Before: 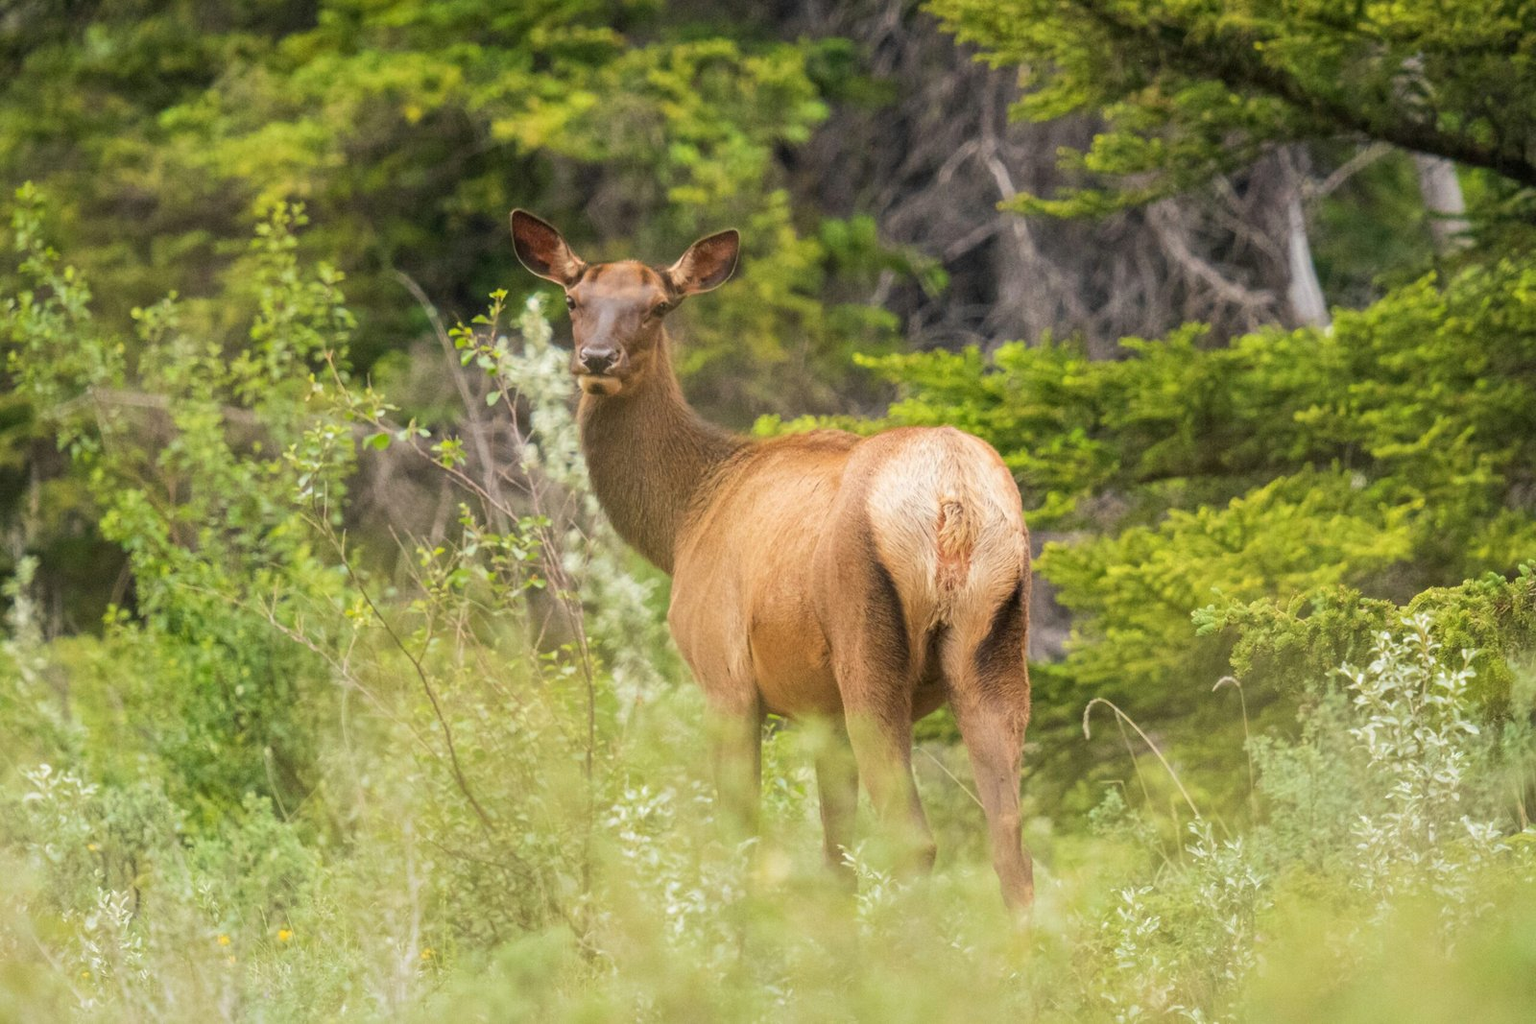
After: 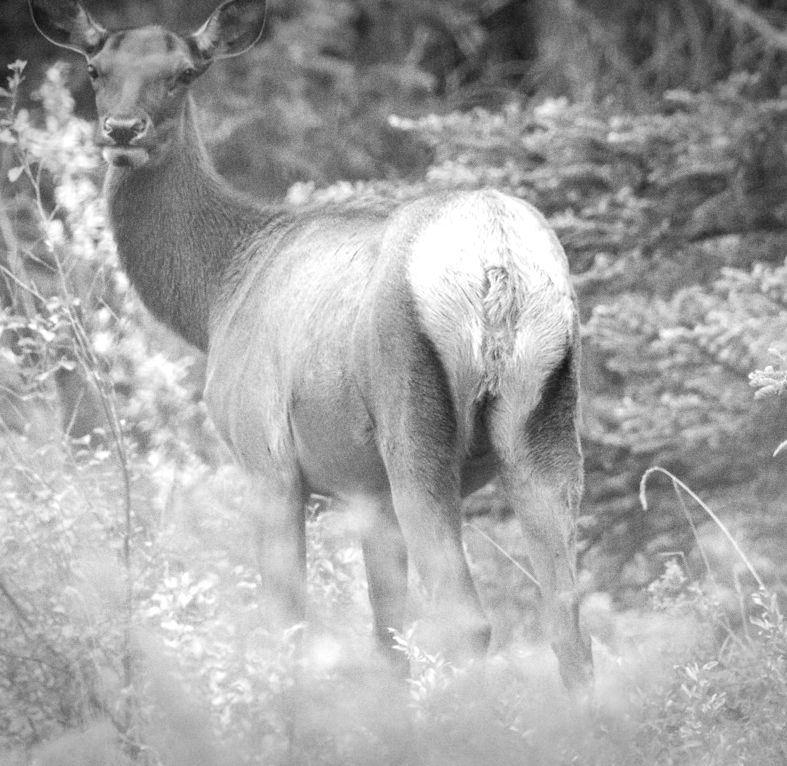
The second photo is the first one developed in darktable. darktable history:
vignetting: fall-off start 100%, brightness -0.406, saturation -0.3, width/height ratio 1.324, dithering 8-bit output, unbound false
white balance: red 0.967, blue 1.119, emerald 0.756
monochrome: on, module defaults
color calibration: x 0.334, y 0.349, temperature 5426 K
exposure: exposure 0.564 EV, compensate highlight preservation false
grain: on, module defaults
rotate and perspective: rotation -1.75°, automatic cropping off
crop: left 31.379%, top 24.658%, right 20.326%, bottom 6.628%
